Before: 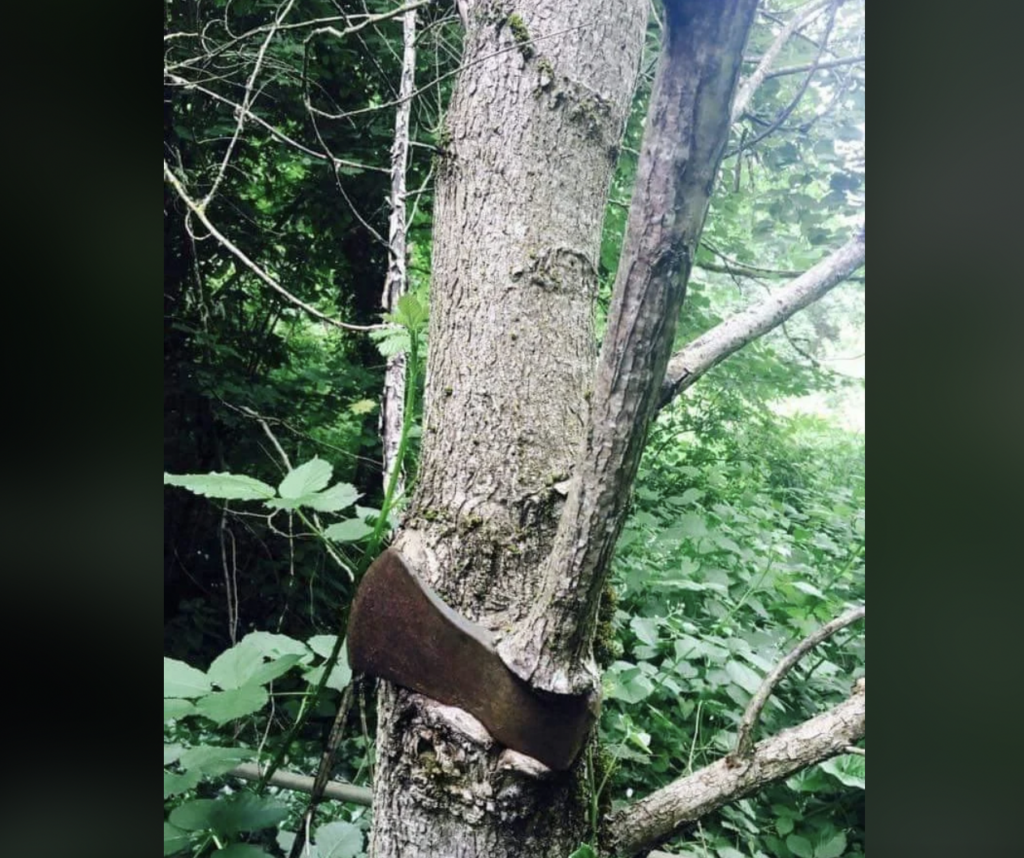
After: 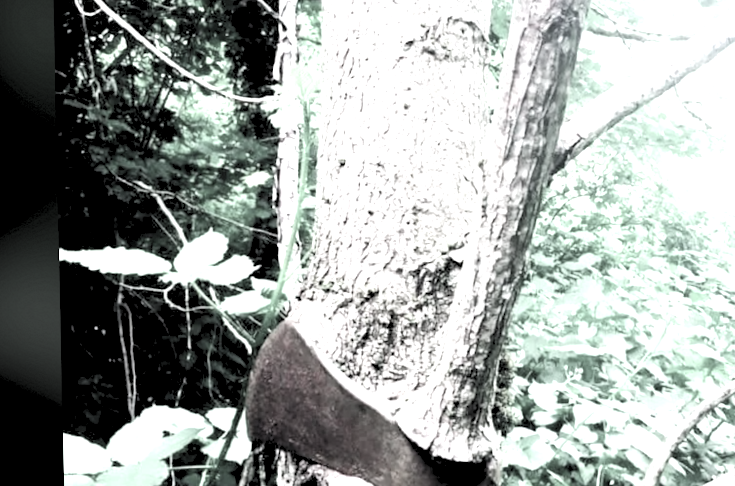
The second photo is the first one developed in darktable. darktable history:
crop: left 11.123%, top 27.61%, right 18.3%, bottom 17.034%
white balance: red 1.009, blue 1.027
rotate and perspective: rotation -1.24°, automatic cropping off
levels: levels [0.093, 0.434, 0.988]
exposure: exposure 0.935 EV, compensate highlight preservation false
color contrast: green-magenta contrast 0.3, blue-yellow contrast 0.15
tone equalizer: -8 EV -0.75 EV, -7 EV -0.7 EV, -6 EV -0.6 EV, -5 EV -0.4 EV, -3 EV 0.4 EV, -2 EV 0.6 EV, -1 EV 0.7 EV, +0 EV 0.75 EV, edges refinement/feathering 500, mask exposure compensation -1.57 EV, preserve details no
